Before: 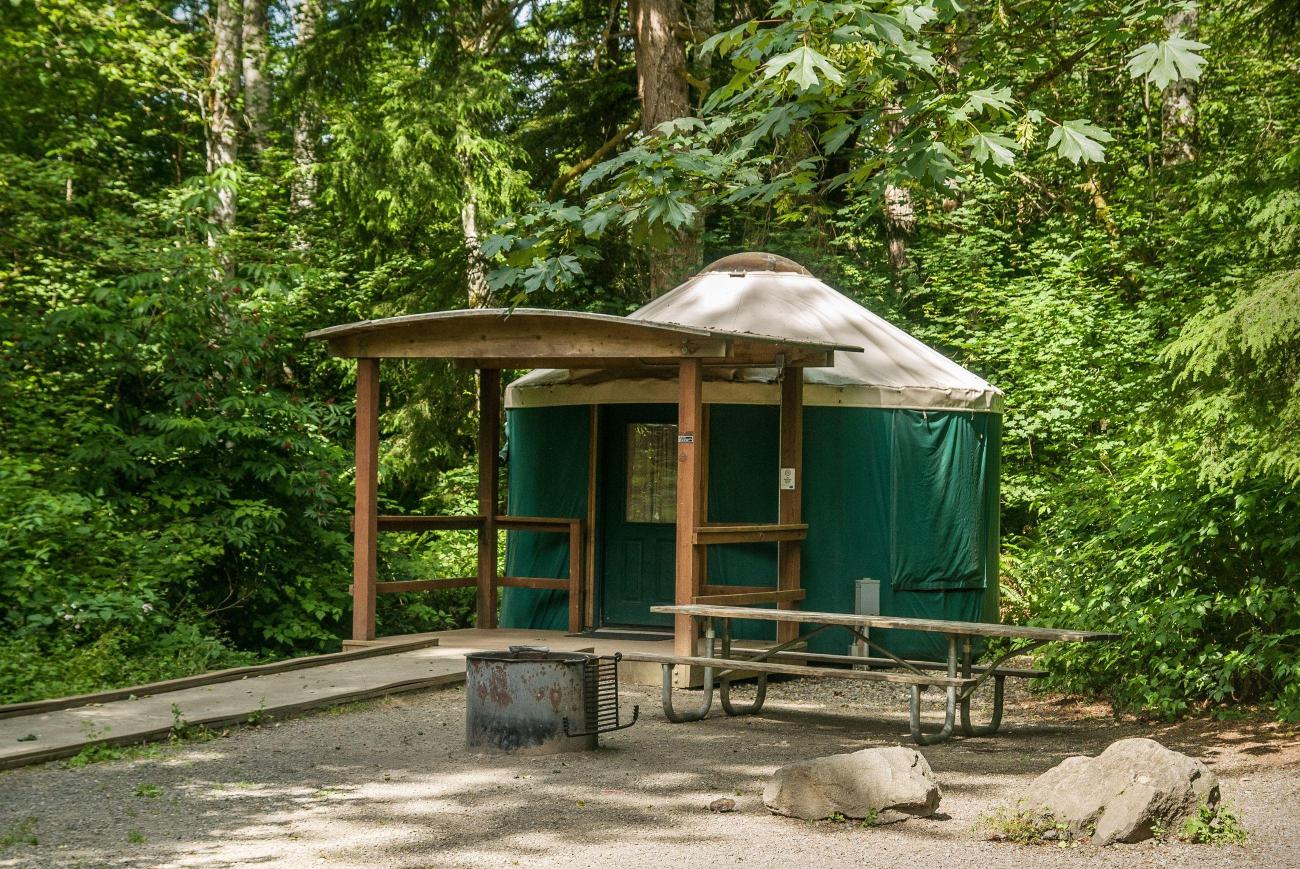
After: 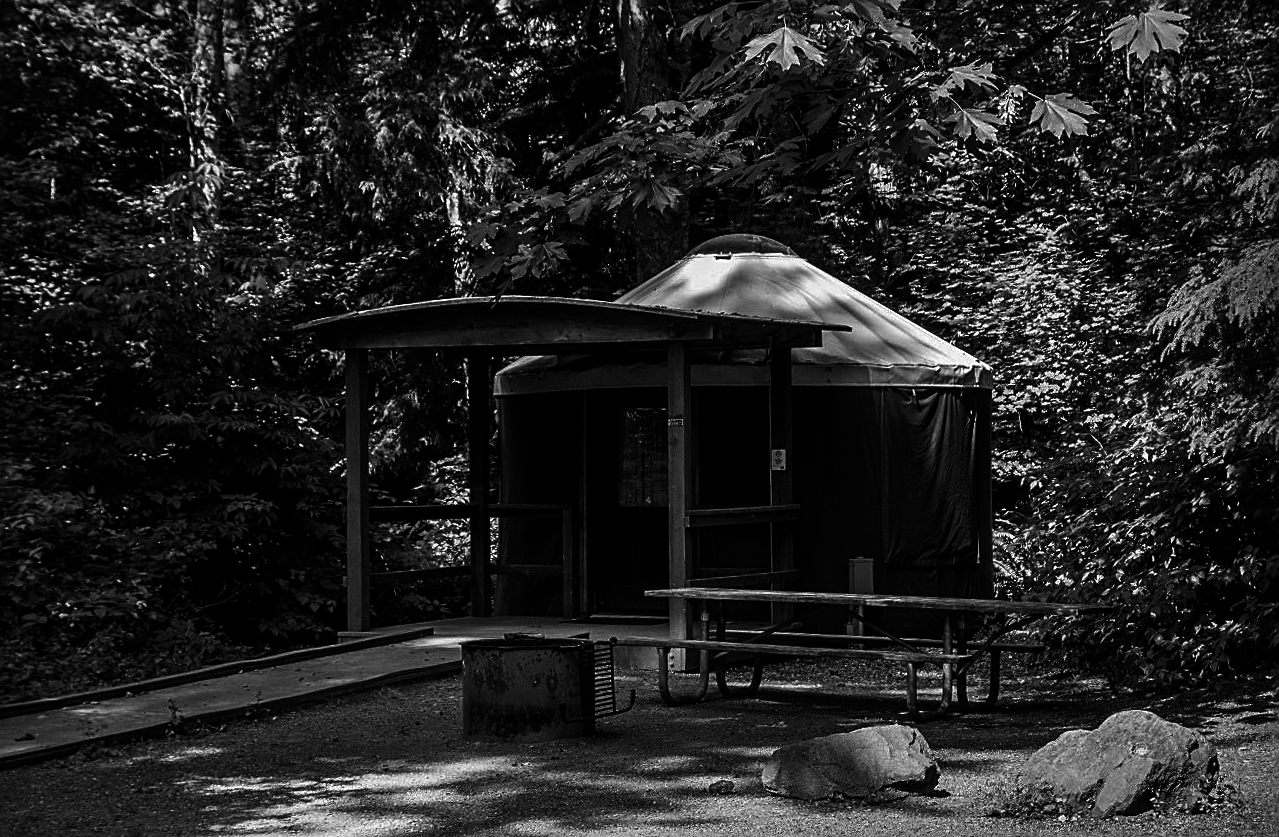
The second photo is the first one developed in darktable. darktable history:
sharpen: on, module defaults
white balance: red 0.925, blue 1.046
contrast brightness saturation: contrast 0.02, brightness -1, saturation -1
rotate and perspective: rotation -1.42°, crop left 0.016, crop right 0.984, crop top 0.035, crop bottom 0.965
